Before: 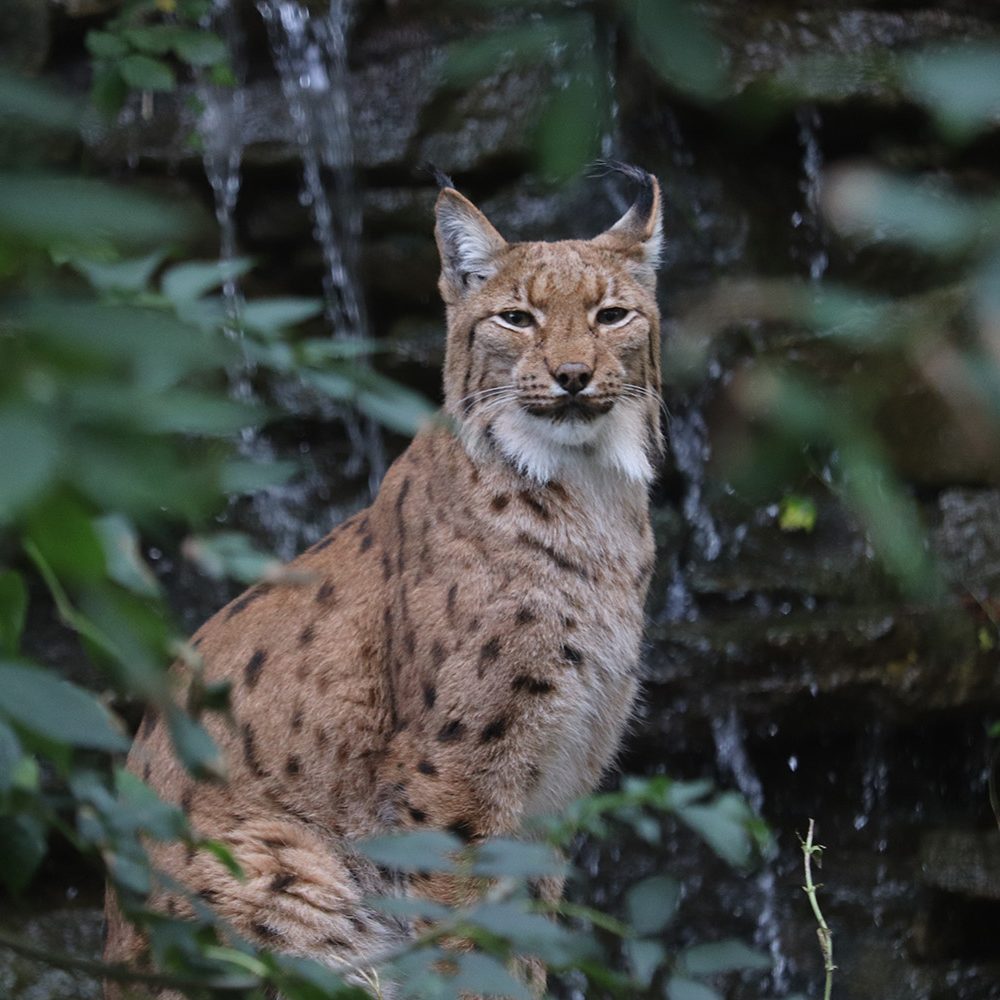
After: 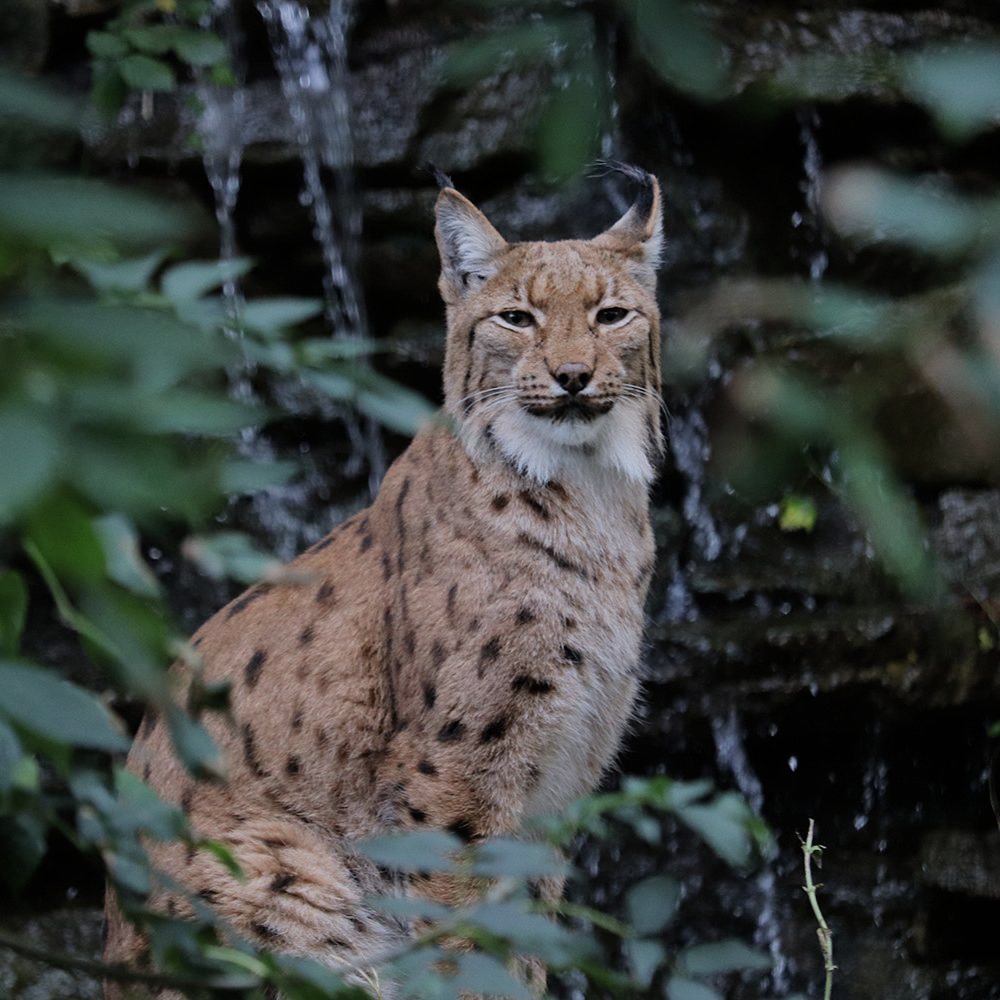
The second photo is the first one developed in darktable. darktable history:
white balance: red 0.988, blue 1.017
filmic rgb: black relative exposure -7.65 EV, white relative exposure 4.56 EV, hardness 3.61
